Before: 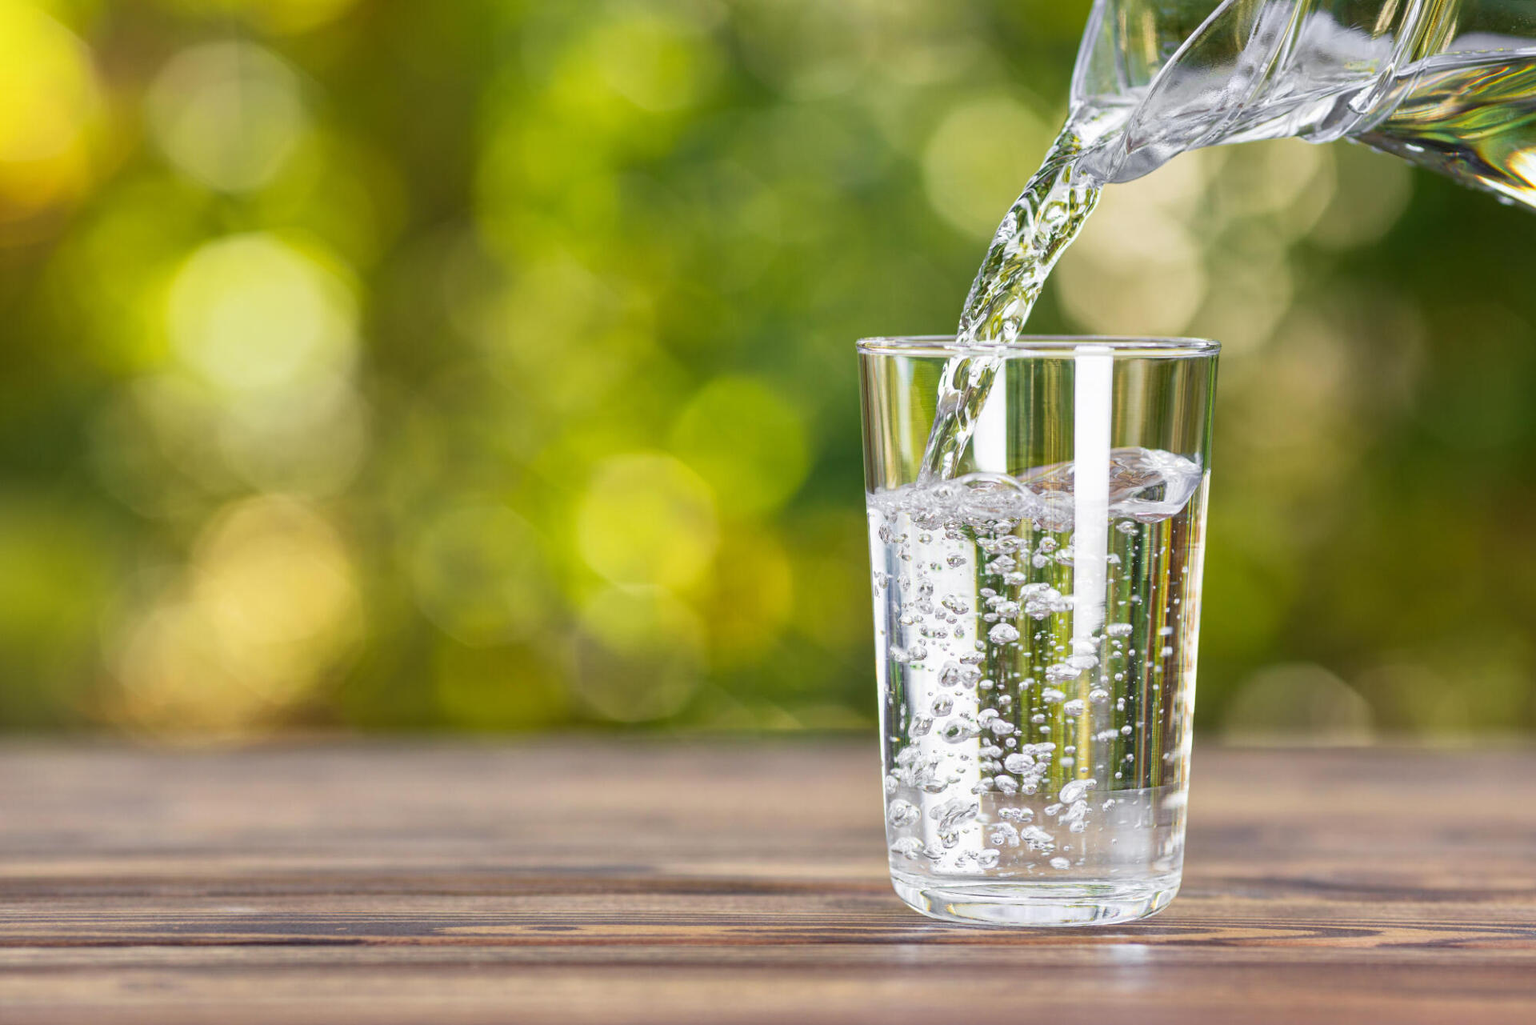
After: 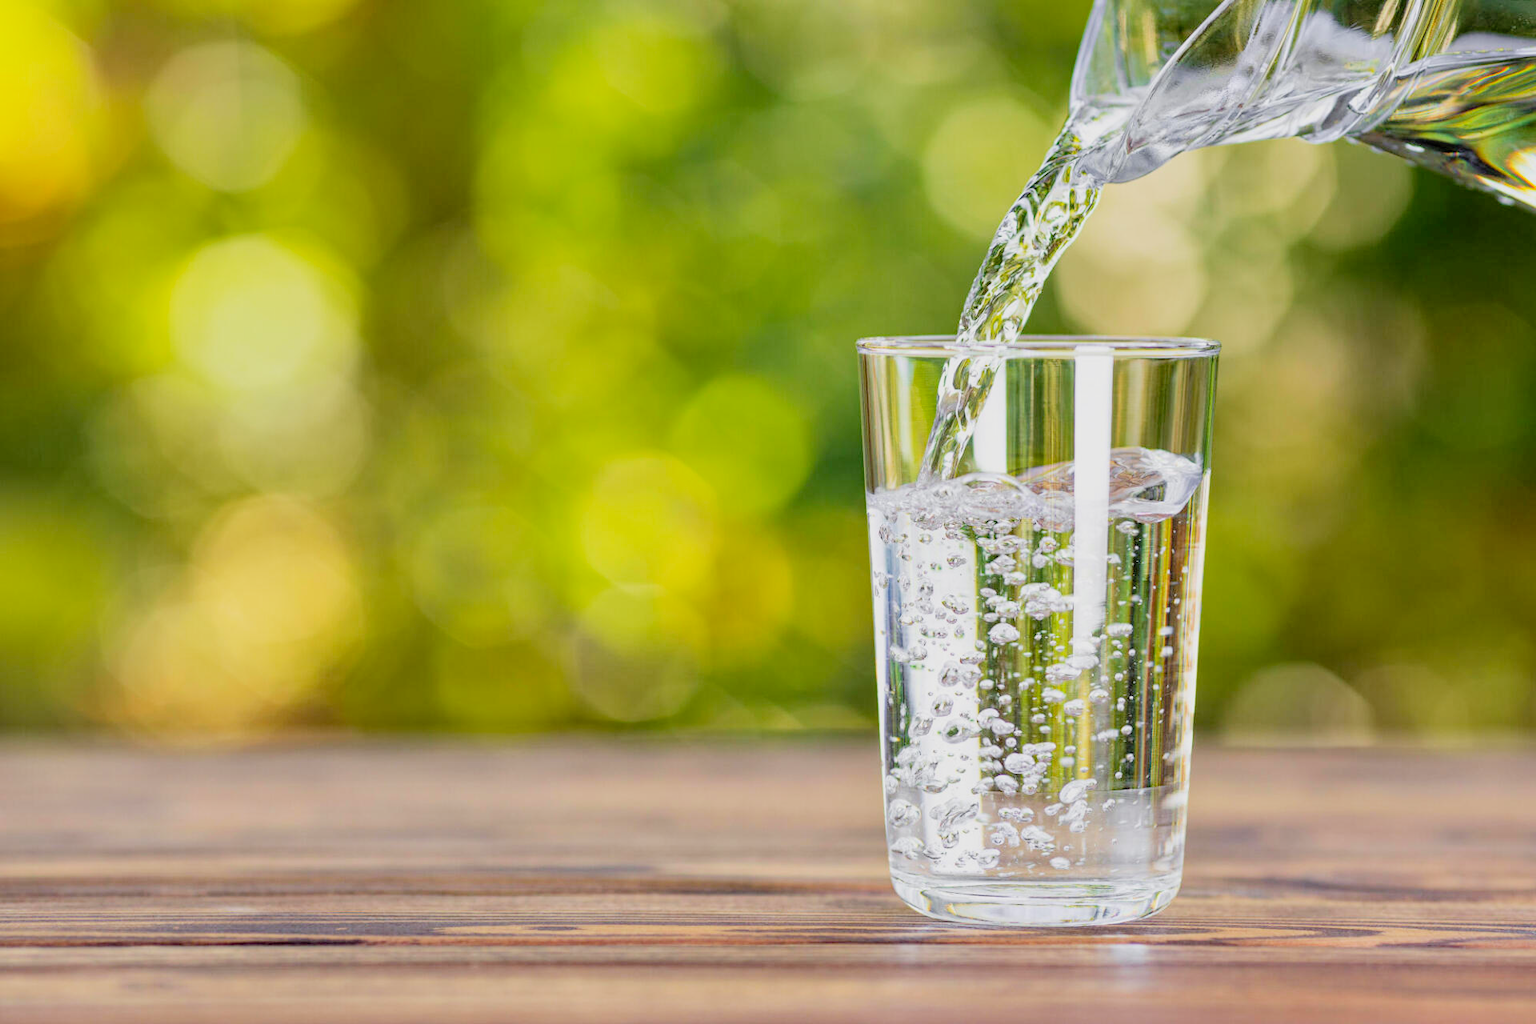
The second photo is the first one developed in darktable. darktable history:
tone equalizer: edges refinement/feathering 500, mask exposure compensation -1.57 EV, preserve details no
haze removal: compatibility mode true, adaptive false
levels: levels [0, 0.445, 1]
filmic rgb: black relative exposure -7.75 EV, white relative exposure 4.46 EV, target black luminance 0%, hardness 3.76, latitude 50.82%, contrast 1.067, highlights saturation mix 9.98%, shadows ↔ highlights balance -0.226%
